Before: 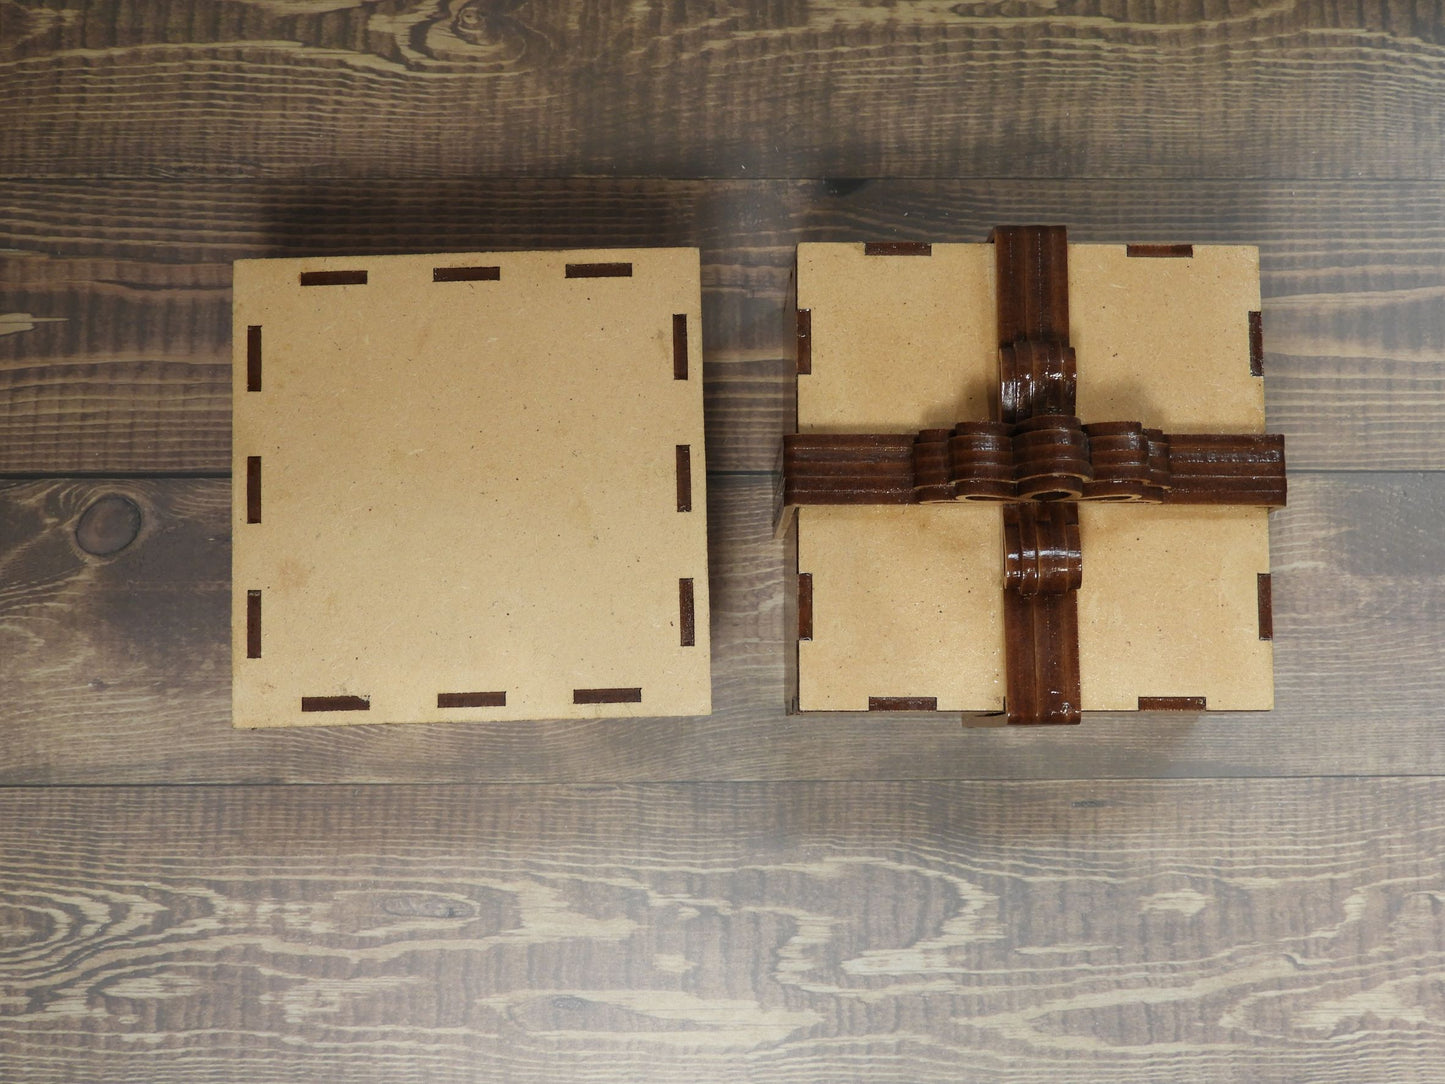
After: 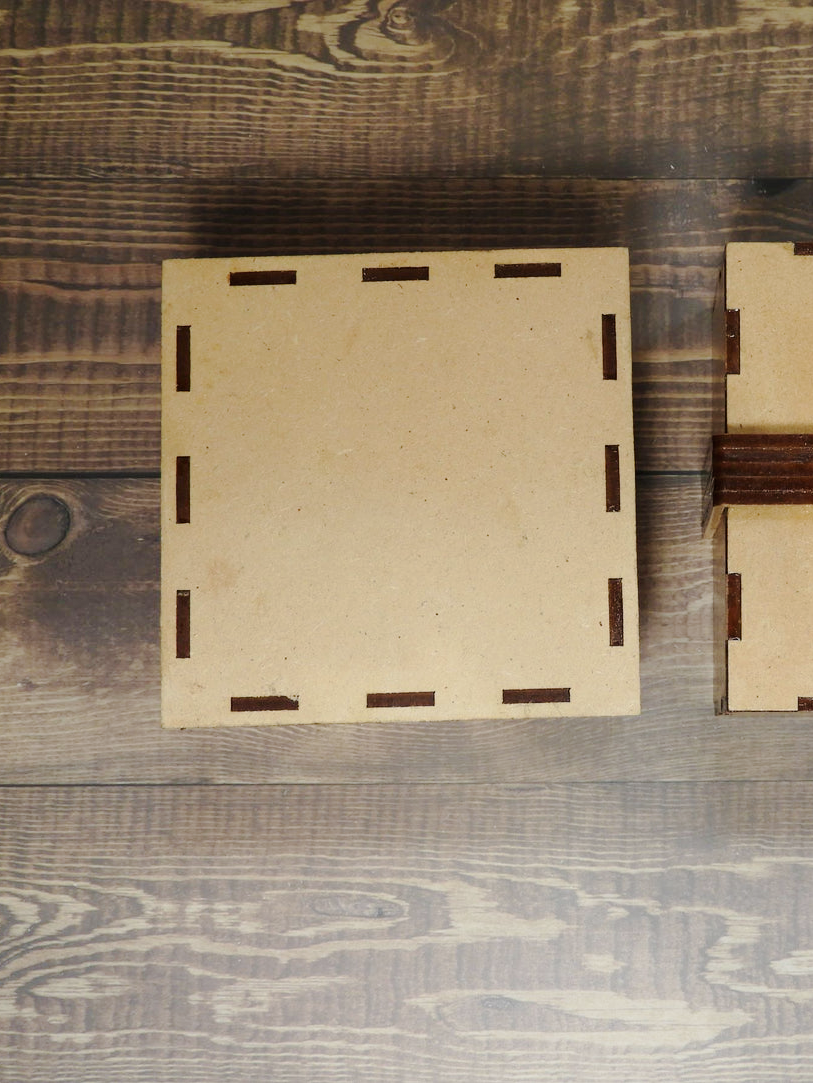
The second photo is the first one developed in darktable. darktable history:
crop: left 4.937%, right 38.754%
tone curve: curves: ch0 [(0, 0) (0.058, 0.027) (0.214, 0.183) (0.295, 0.288) (0.48, 0.541) (0.658, 0.703) (0.741, 0.775) (0.844, 0.866) (0.986, 0.957)]; ch1 [(0, 0) (0.172, 0.123) (0.312, 0.296) (0.437, 0.429) (0.471, 0.469) (0.502, 0.5) (0.513, 0.515) (0.572, 0.603) (0.617, 0.653) (0.68, 0.724) (0.889, 0.924) (1, 1)]; ch2 [(0, 0) (0.411, 0.424) (0.489, 0.49) (0.502, 0.5) (0.512, 0.524) (0.549, 0.578) (0.604, 0.628) (0.709, 0.748) (1, 1)], preserve colors none
